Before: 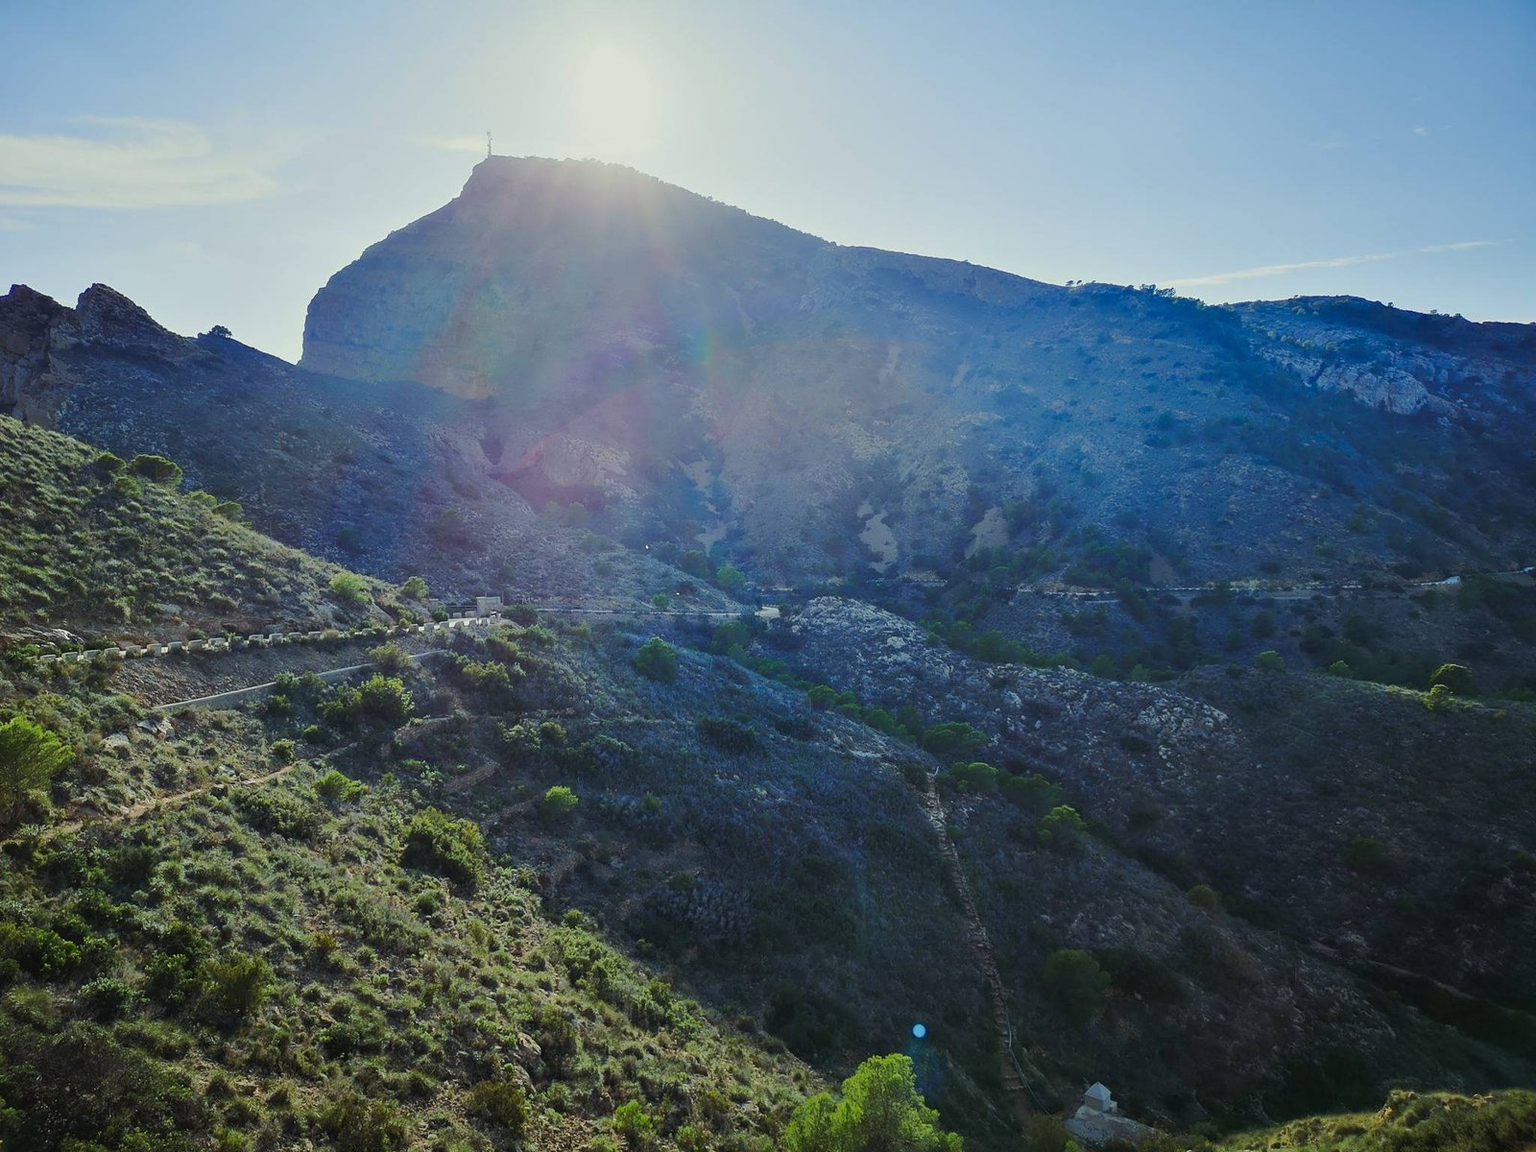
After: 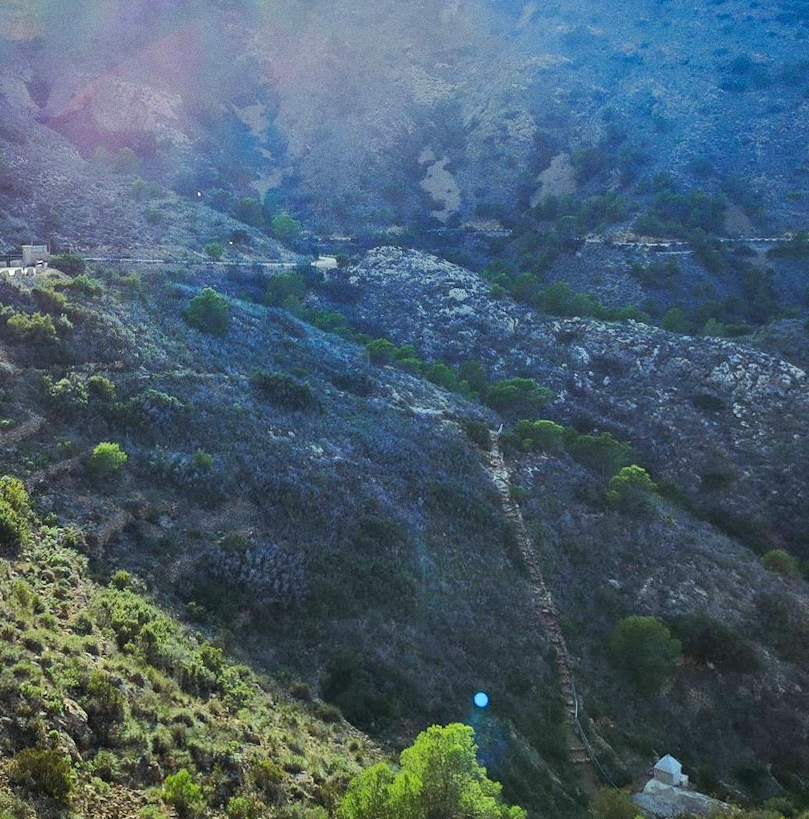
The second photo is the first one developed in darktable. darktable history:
rotate and perspective: rotation 0.192°, lens shift (horizontal) -0.015, crop left 0.005, crop right 0.996, crop top 0.006, crop bottom 0.99
exposure: black level correction 0.001, exposure 0.5 EV, compensate exposure bias true, compensate highlight preservation false
crop and rotate: left 29.237%, top 31.152%, right 19.807%
tone curve: curves: ch0 [(0, 0) (0.003, 0.003) (0.011, 0.011) (0.025, 0.025) (0.044, 0.044) (0.069, 0.069) (0.1, 0.099) (0.136, 0.135) (0.177, 0.176) (0.224, 0.223) (0.277, 0.275) (0.335, 0.333) (0.399, 0.396) (0.468, 0.465) (0.543, 0.545) (0.623, 0.625) (0.709, 0.71) (0.801, 0.801) (0.898, 0.898) (1, 1)], preserve colors none
shadows and highlights: low approximation 0.01, soften with gaussian
grain: coarseness 3.21 ISO
tone equalizer: on, module defaults
